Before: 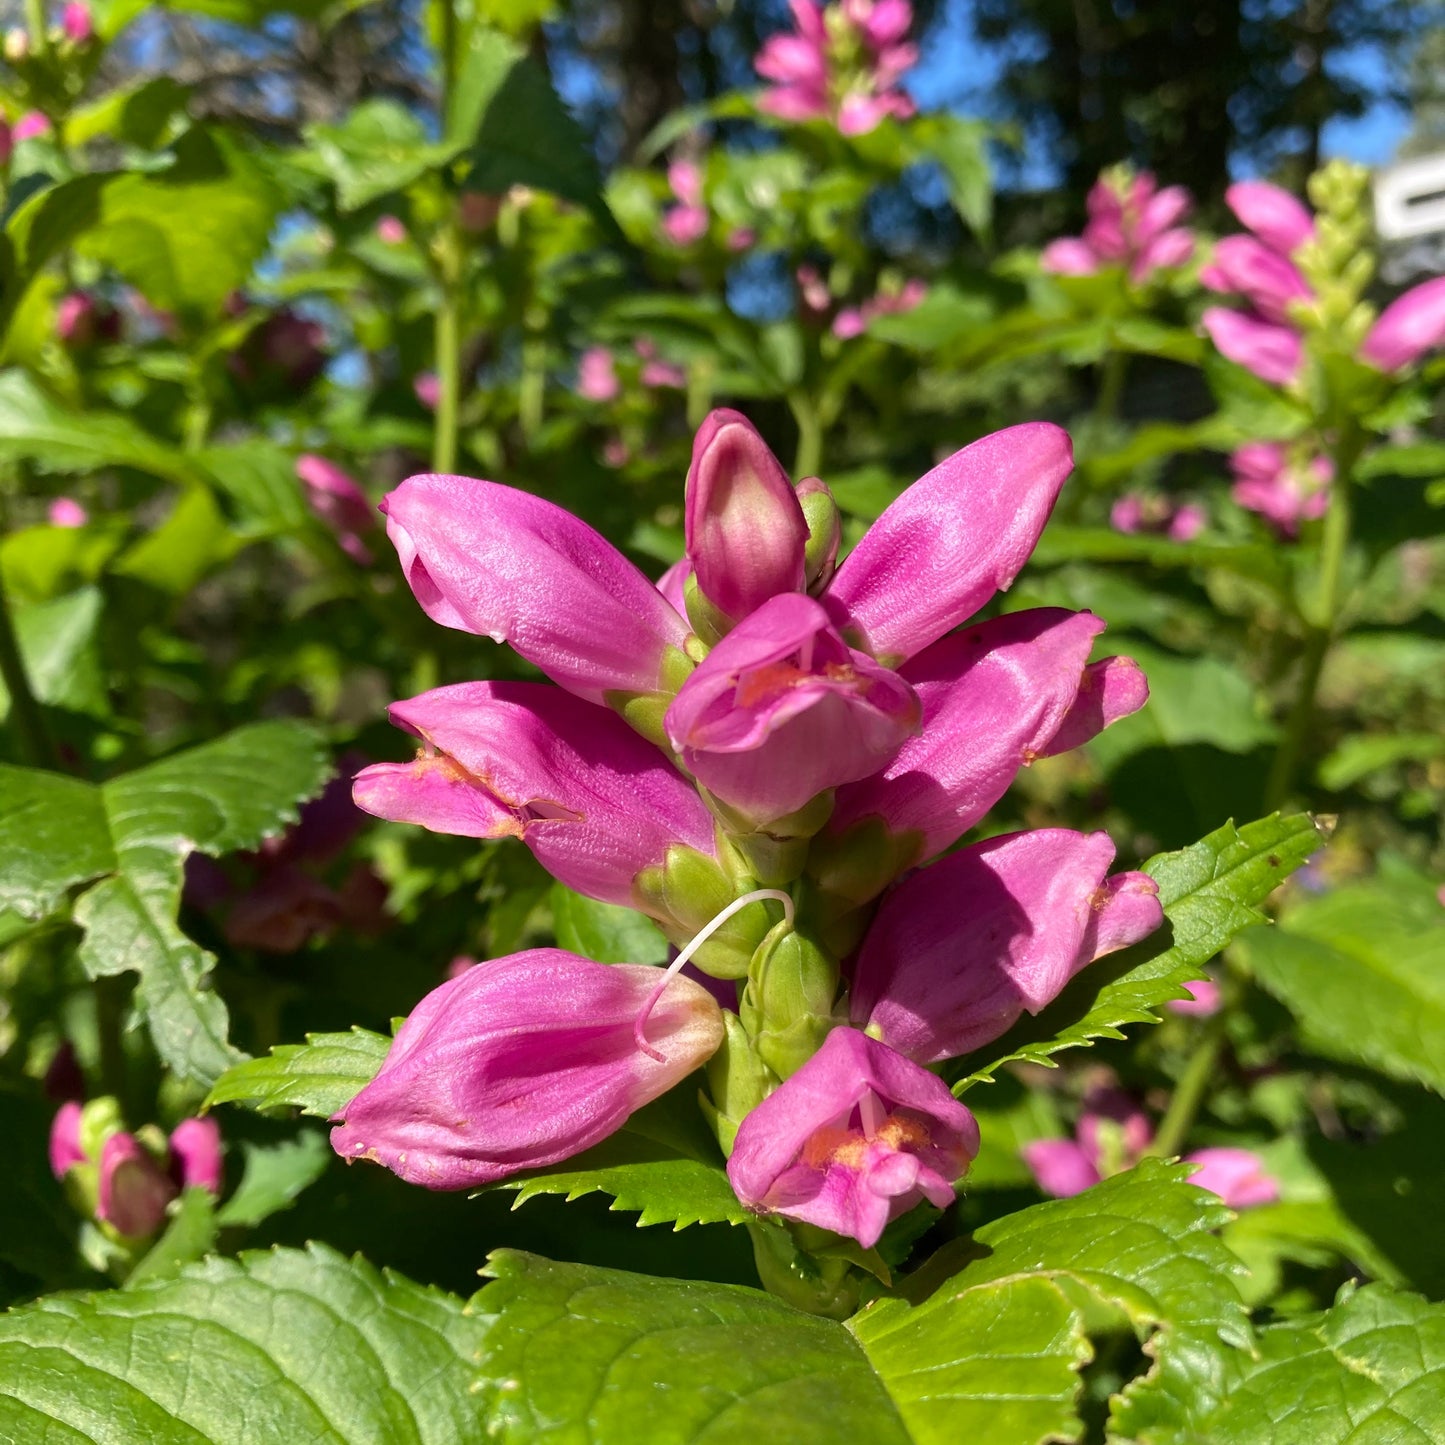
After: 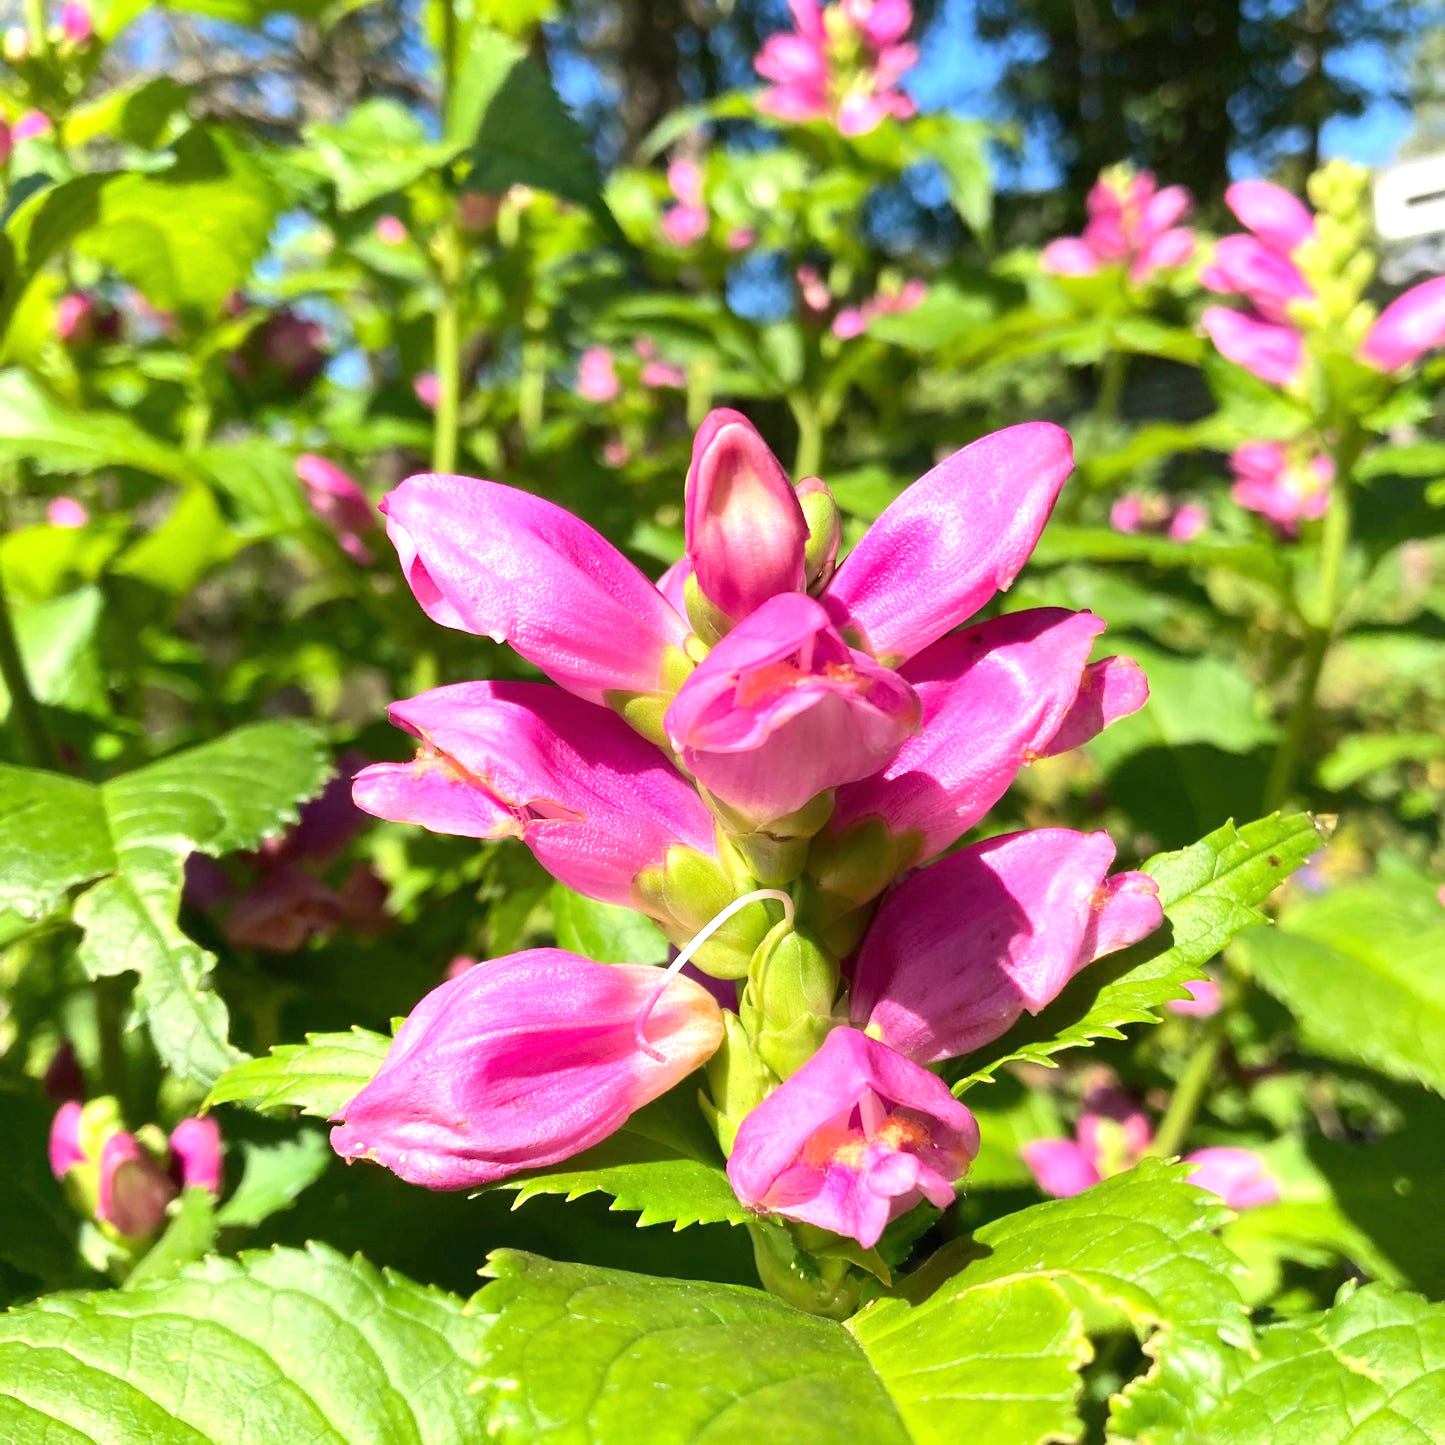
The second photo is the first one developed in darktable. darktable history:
exposure: black level correction 0, exposure 1.276 EV, compensate exposure bias true, compensate highlight preservation false
tone equalizer: -8 EV -0.002 EV, -7 EV 0.003 EV, -6 EV -0.04 EV, -5 EV 0.011 EV, -4 EV -0.024 EV, -3 EV 0.004 EV, -2 EV -0.045 EV, -1 EV -0.304 EV, +0 EV -0.587 EV, edges refinement/feathering 500, mask exposure compensation -1.57 EV, preserve details no
